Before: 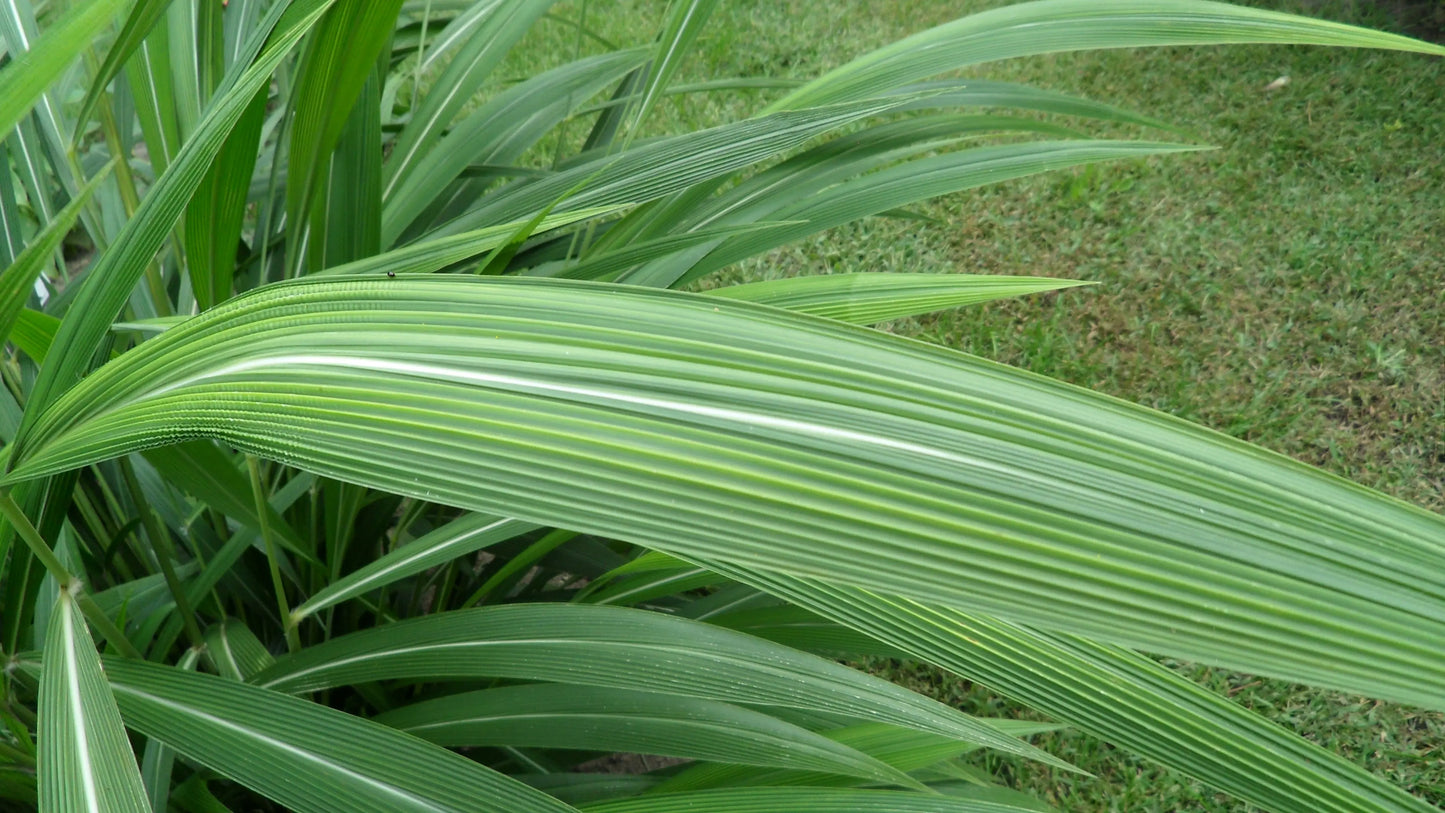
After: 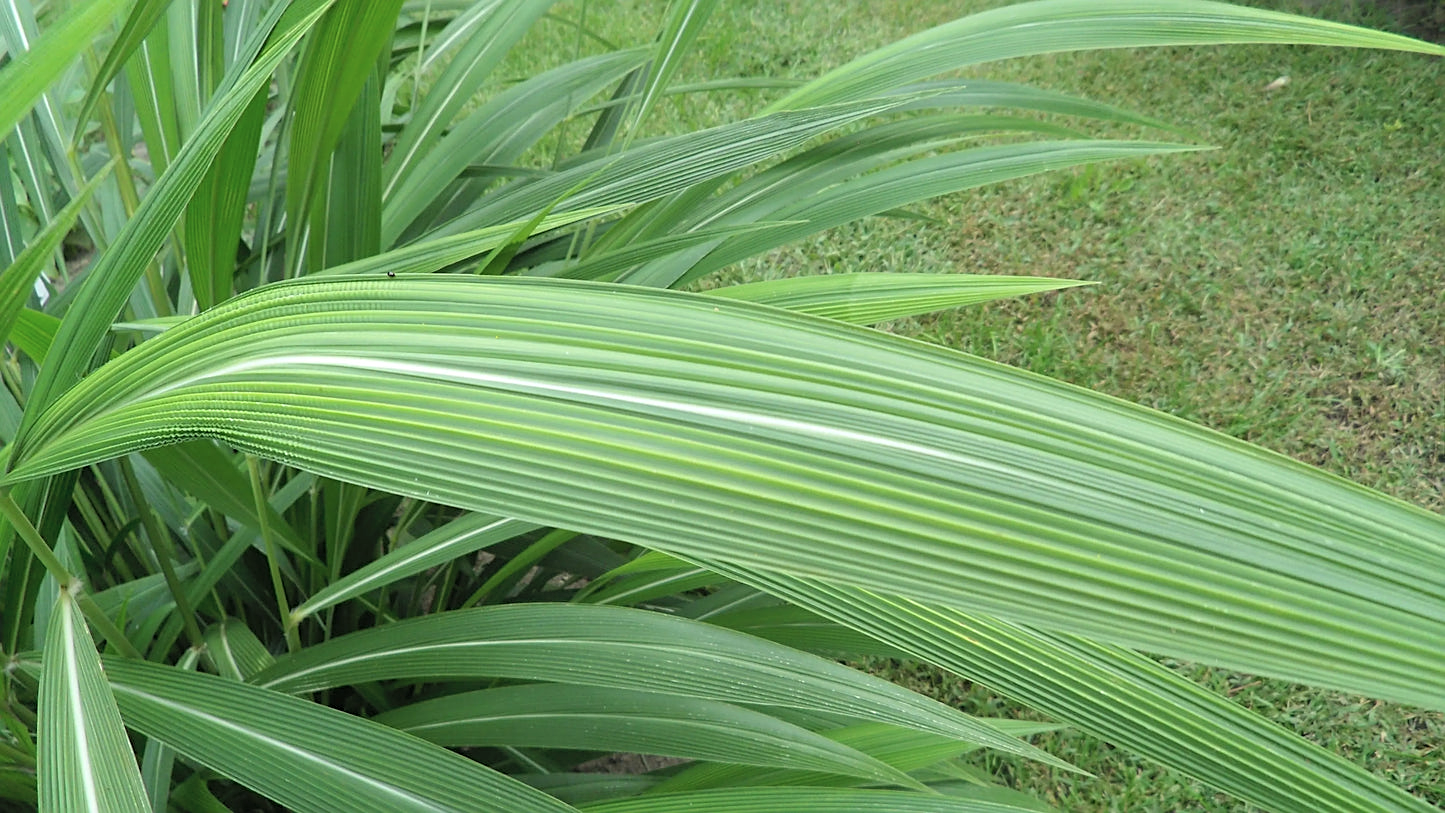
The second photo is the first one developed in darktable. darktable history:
sharpen: amount 0.499
contrast brightness saturation: brightness 0.141
color zones: mix 24.79%
